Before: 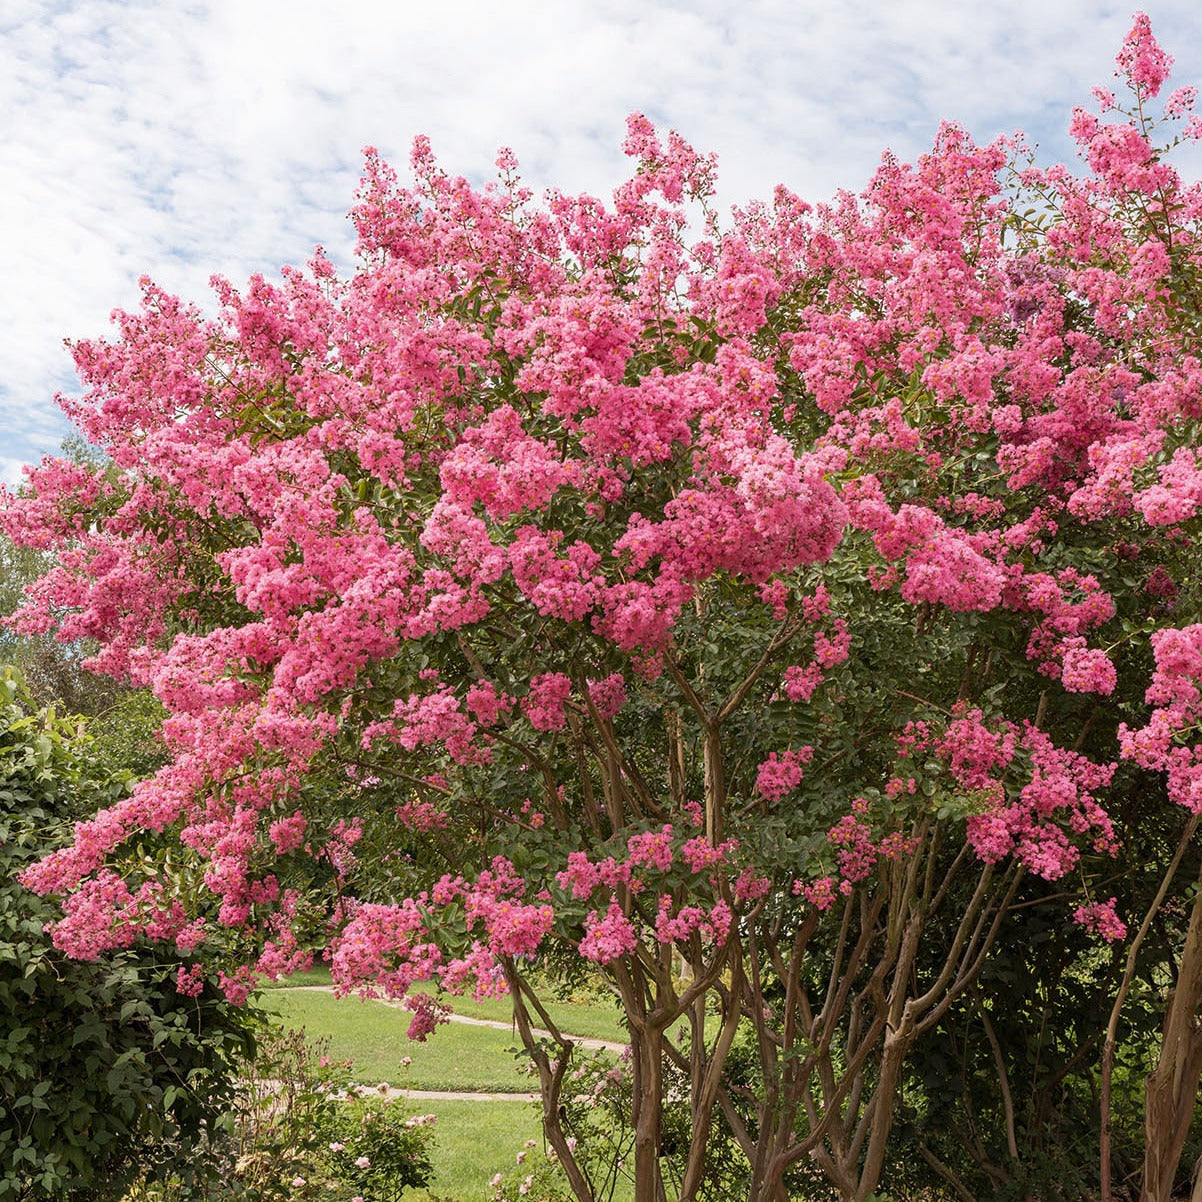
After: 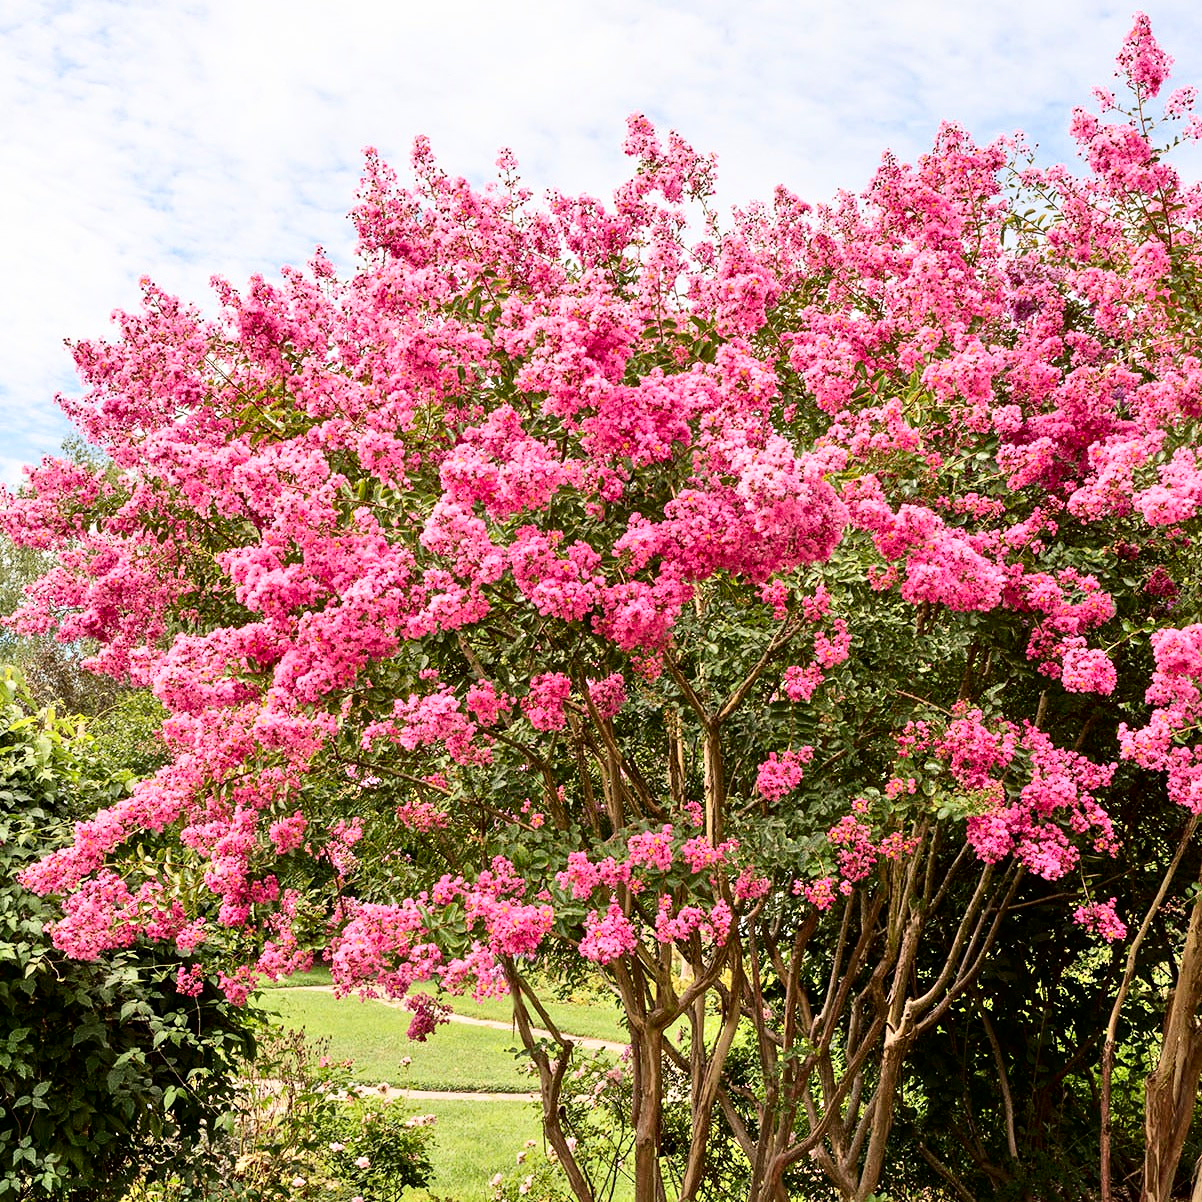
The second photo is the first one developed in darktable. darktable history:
contrast brightness saturation: contrast 0.32, brightness -0.08, saturation 0.17
tone equalizer: -7 EV 0.15 EV, -6 EV 0.6 EV, -5 EV 1.15 EV, -4 EV 1.33 EV, -3 EV 1.15 EV, -2 EV 0.6 EV, -1 EV 0.15 EV, mask exposure compensation -0.5 EV
